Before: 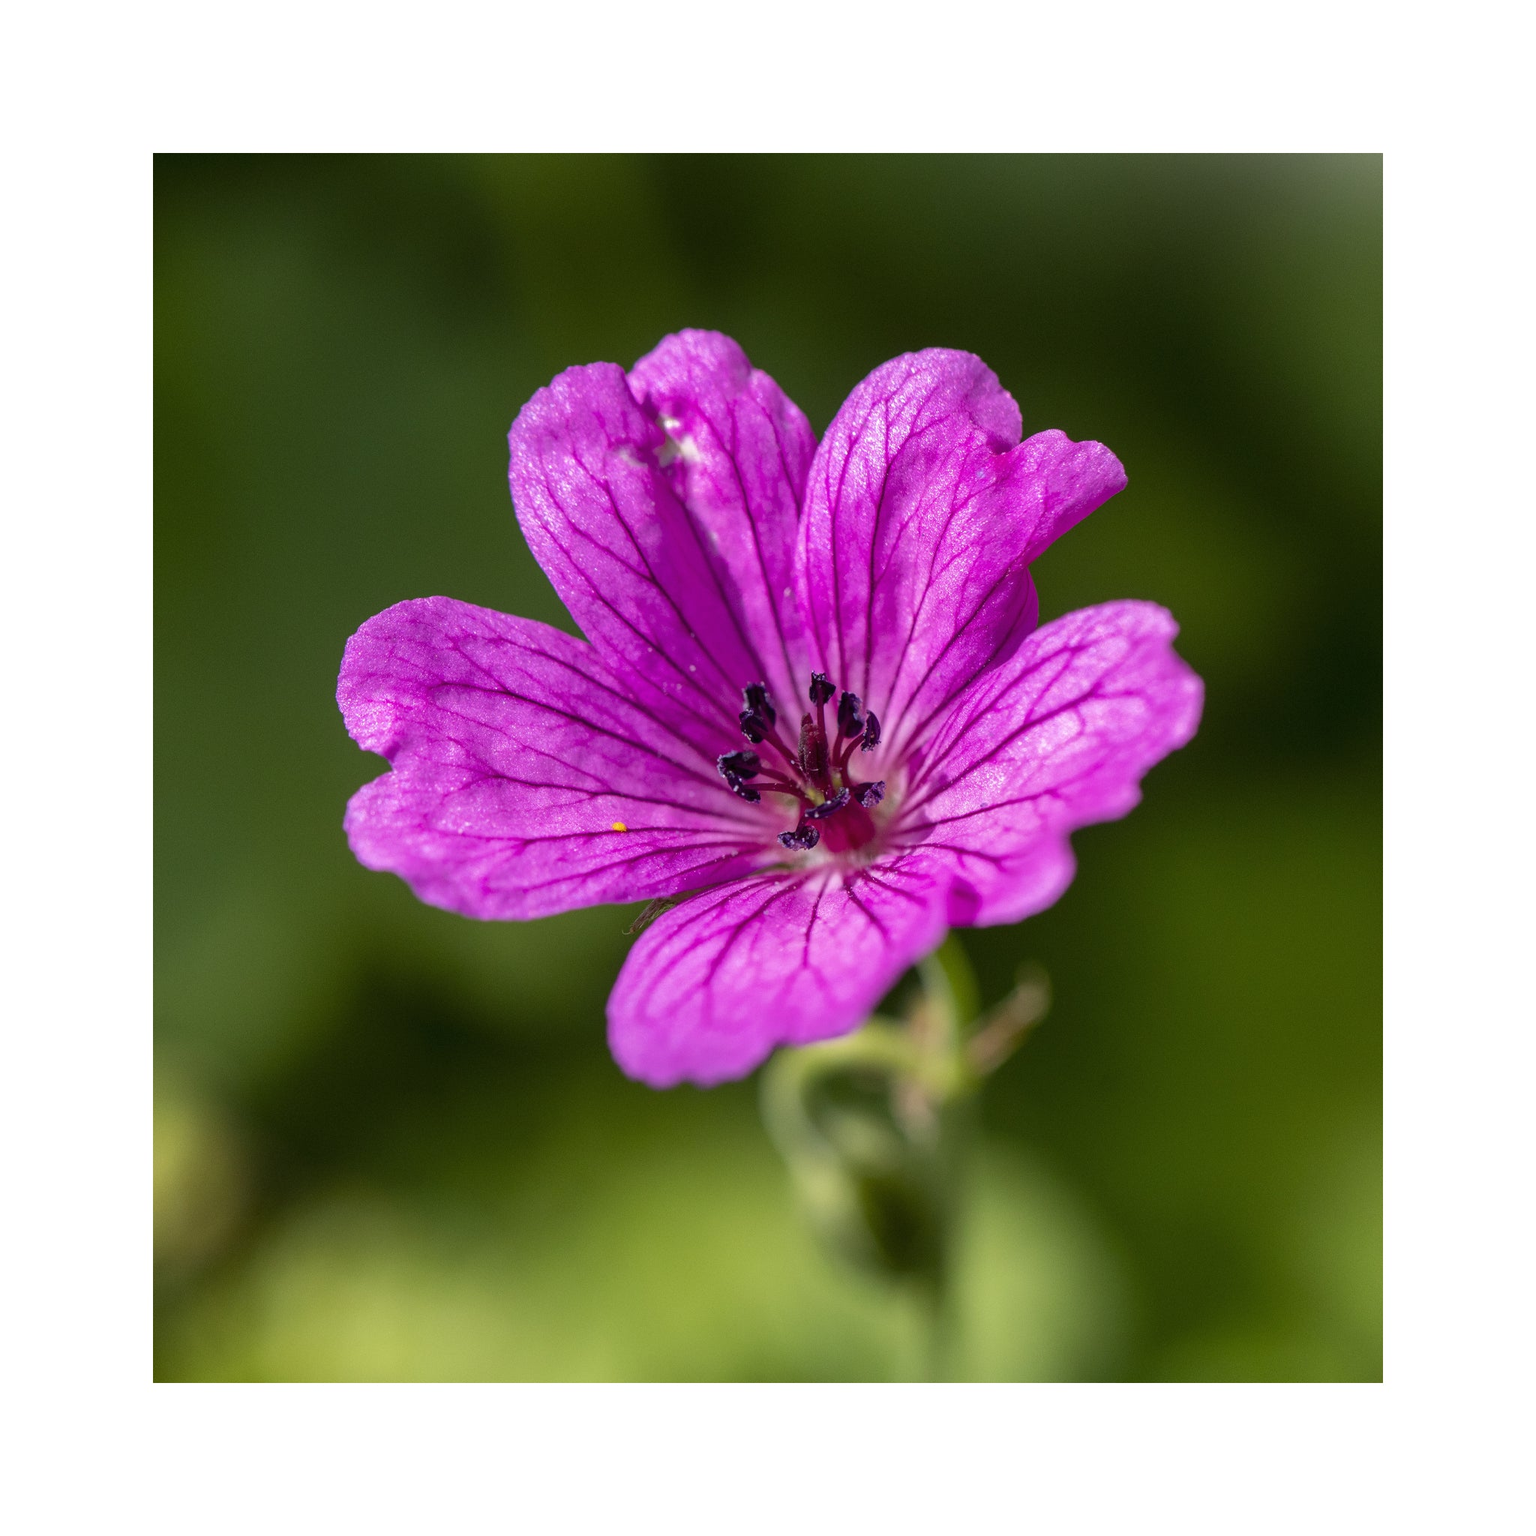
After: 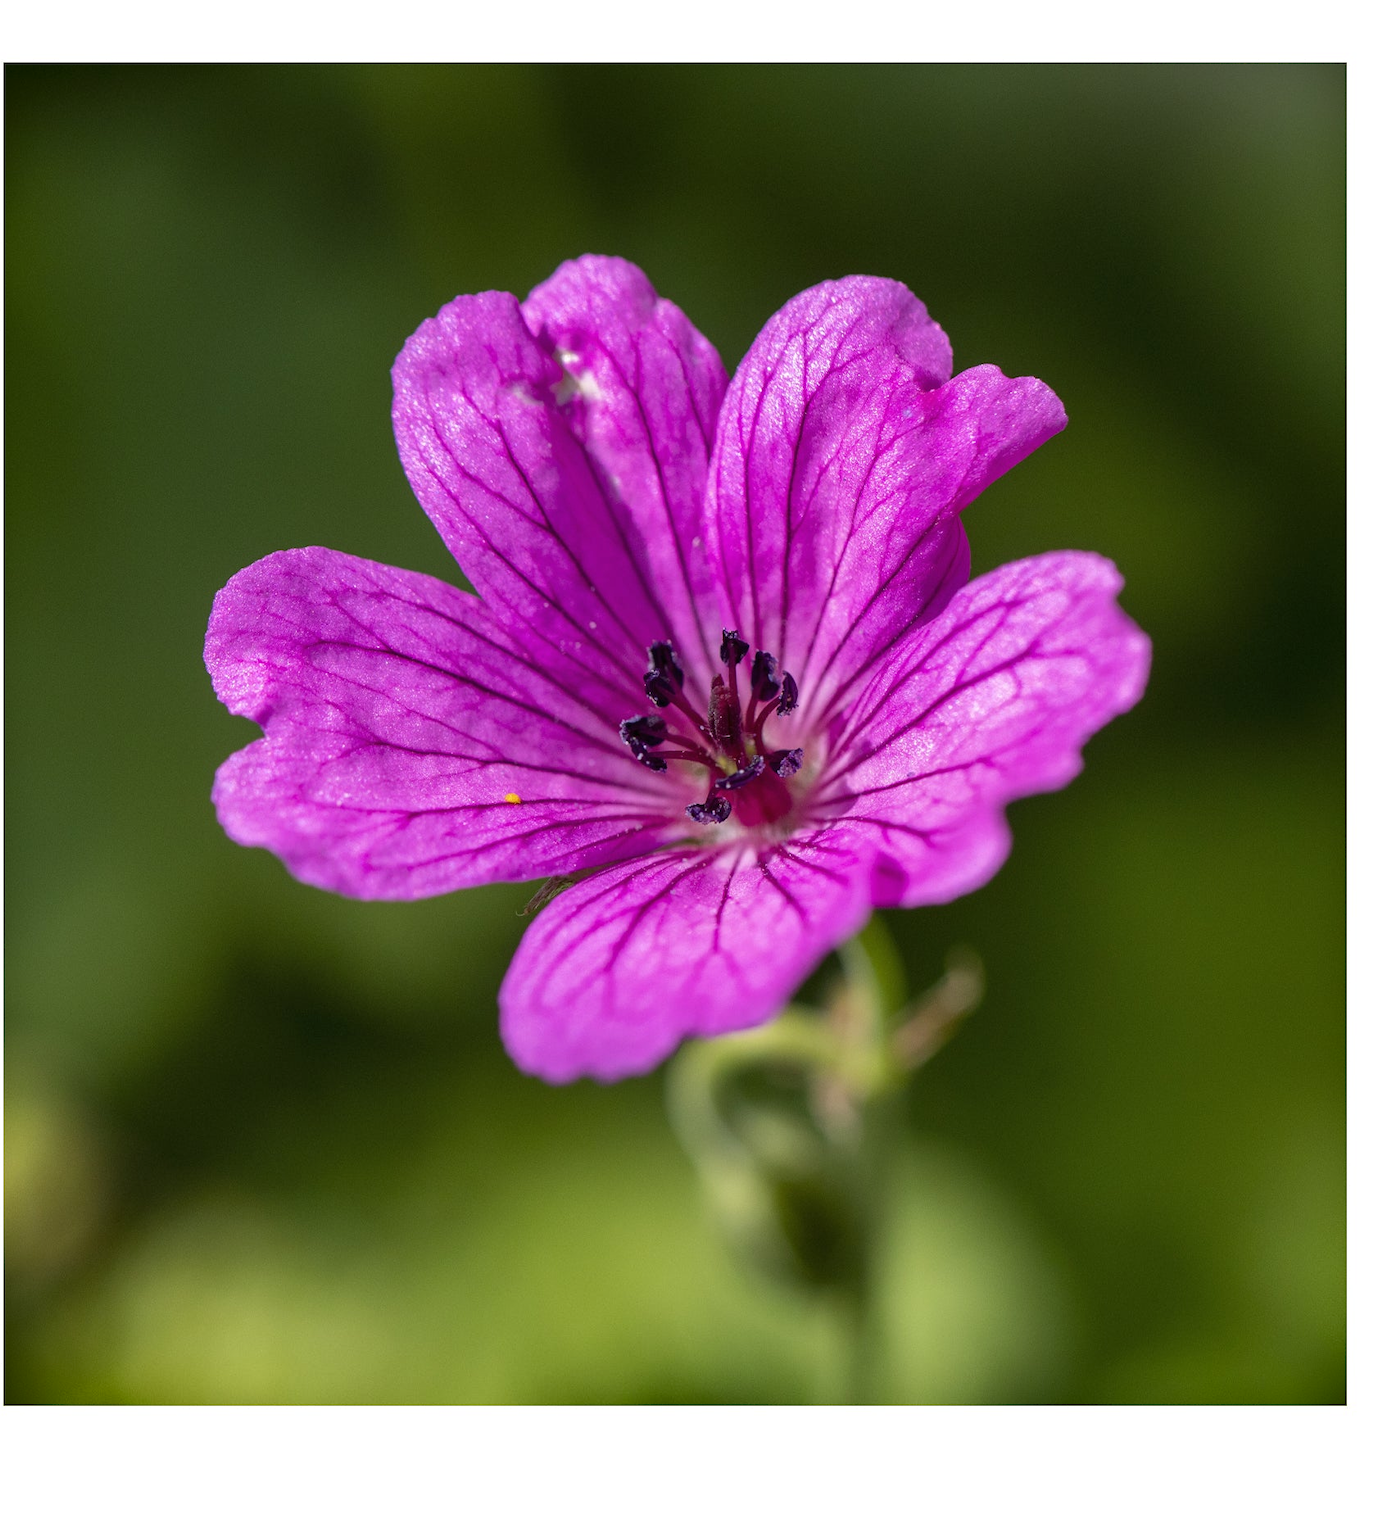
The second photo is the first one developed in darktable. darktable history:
shadows and highlights: shadows 22.7, highlights -48.71, soften with gaussian
crop: left 9.807%, top 6.259%, right 7.334%, bottom 2.177%
